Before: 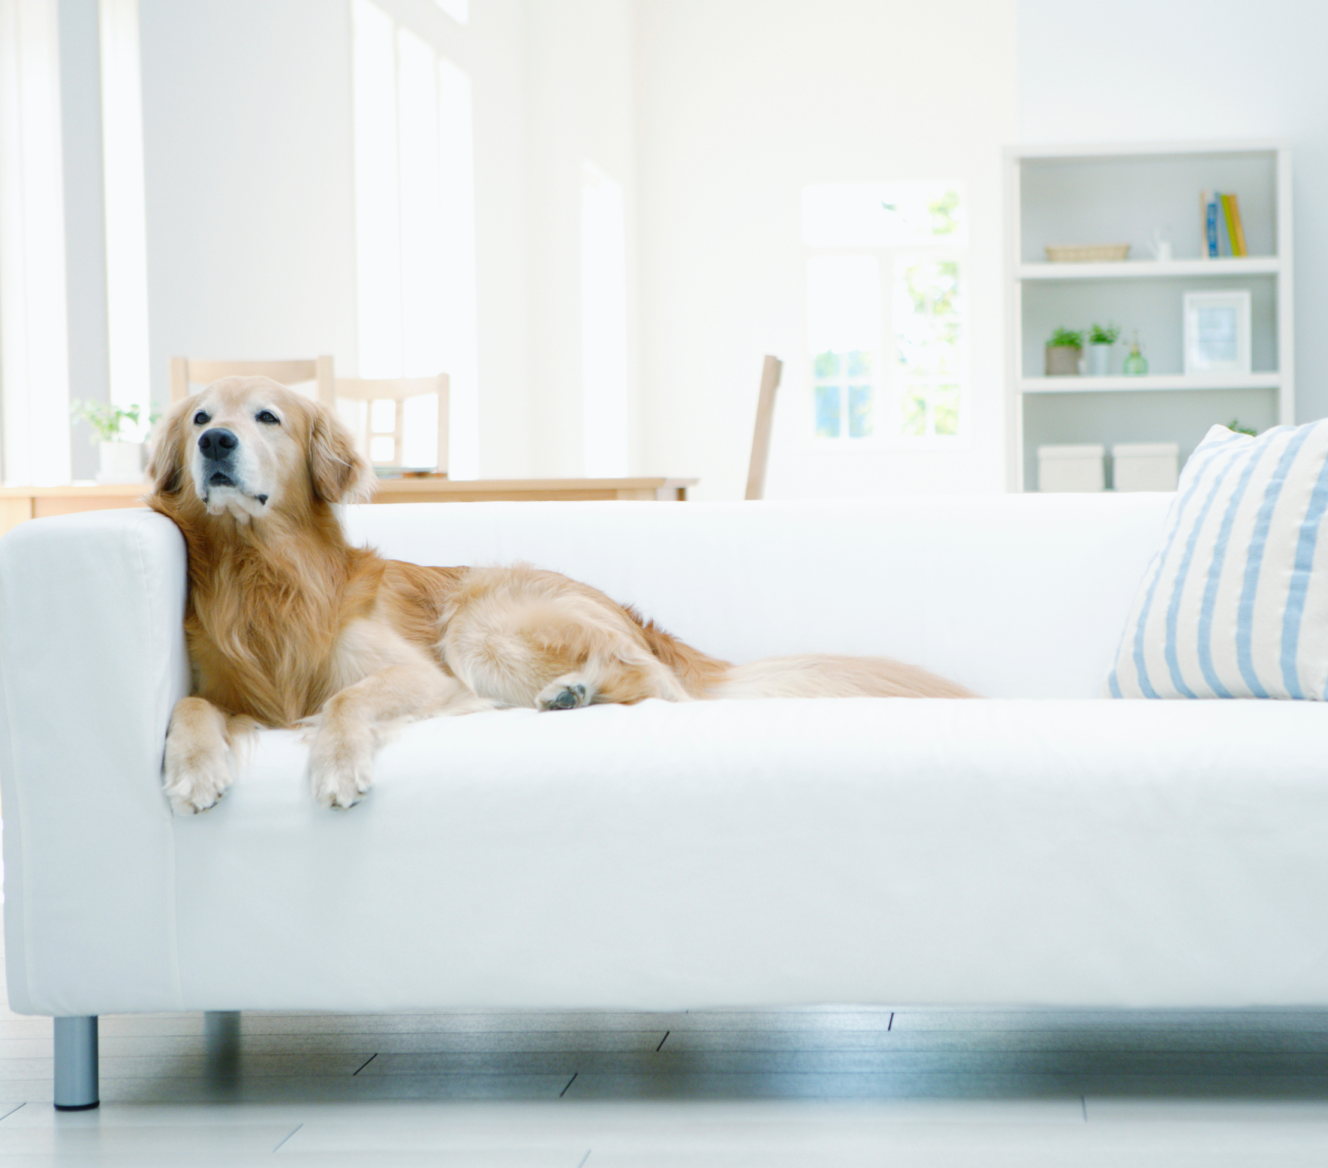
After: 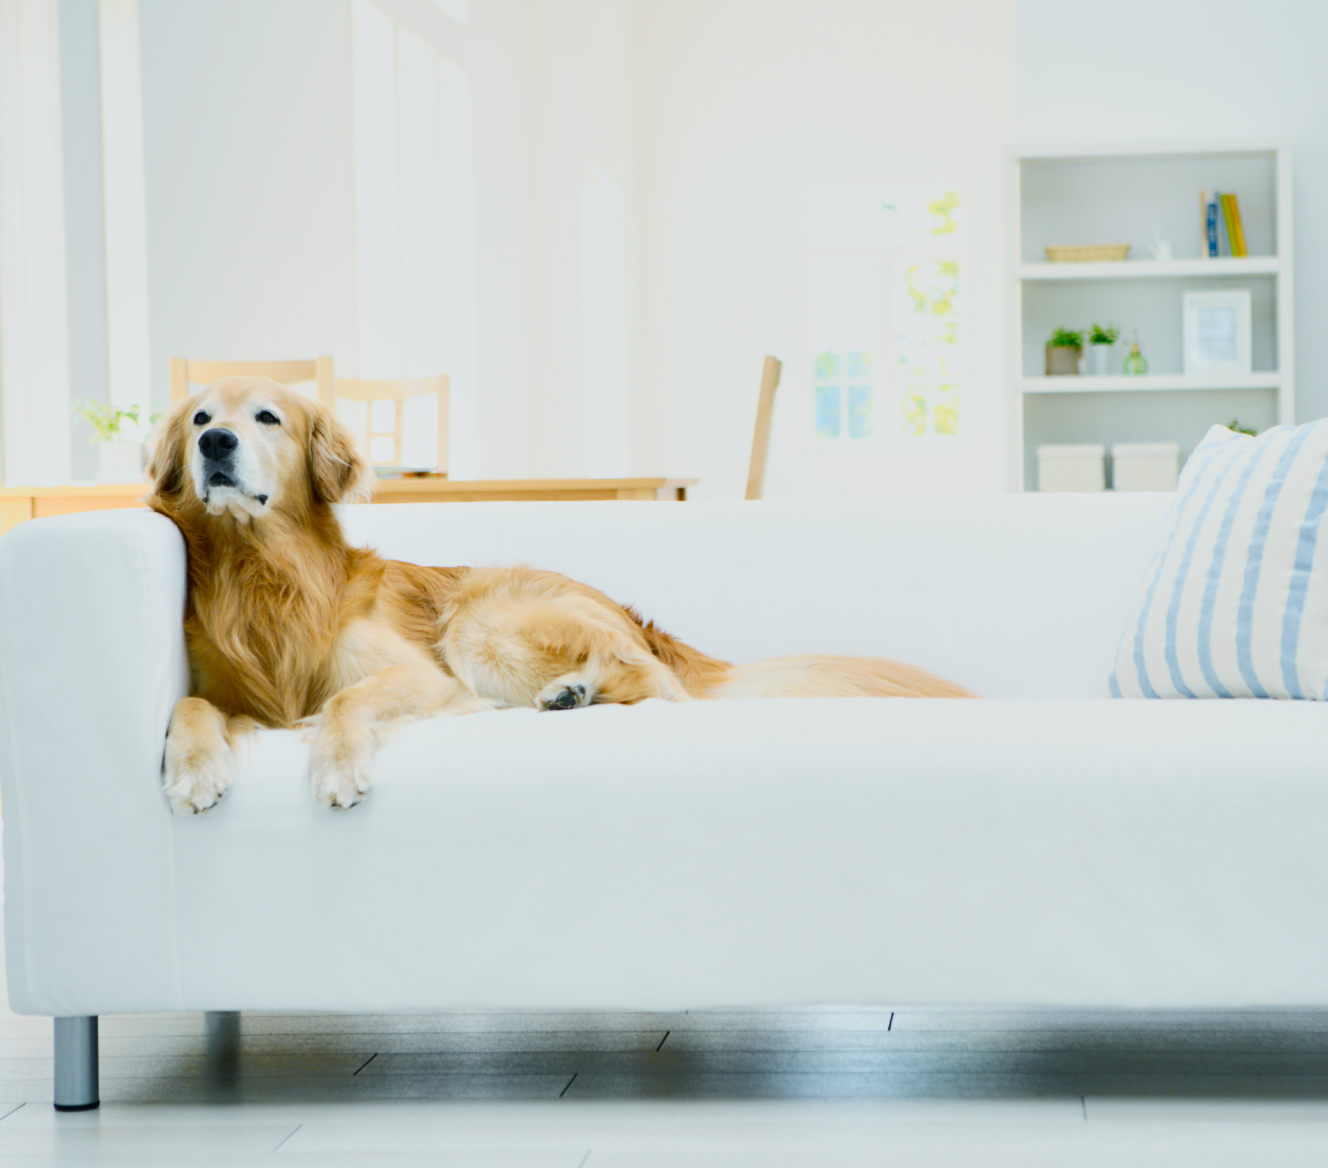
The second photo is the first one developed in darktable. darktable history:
tone curve: curves: ch0 [(0, 0.013) (0.129, 0.1) (0.291, 0.375) (0.46, 0.576) (0.667, 0.78) (0.851, 0.903) (0.997, 0.951)]; ch1 [(0, 0) (0.353, 0.344) (0.45, 0.46) (0.498, 0.495) (0.528, 0.531) (0.563, 0.566) (0.592, 0.609) (0.657, 0.672) (1, 1)]; ch2 [(0, 0) (0.333, 0.346) (0.375, 0.375) (0.427, 0.44) (0.5, 0.501) (0.505, 0.505) (0.544, 0.573) (0.576, 0.615) (0.612, 0.644) (0.66, 0.715) (1, 1)], color space Lab, independent channels, preserve colors none
exposure: exposure -0.072 EV, compensate highlight preservation false
shadows and highlights: shadows color adjustment 97.67%, low approximation 0.01, soften with gaussian
